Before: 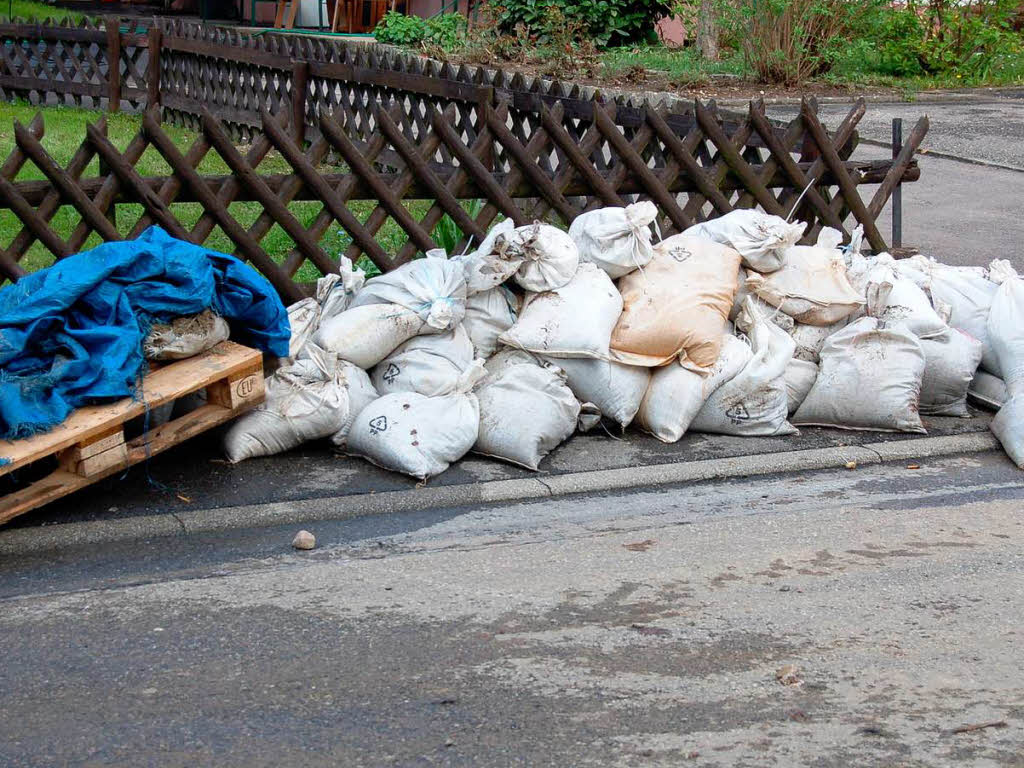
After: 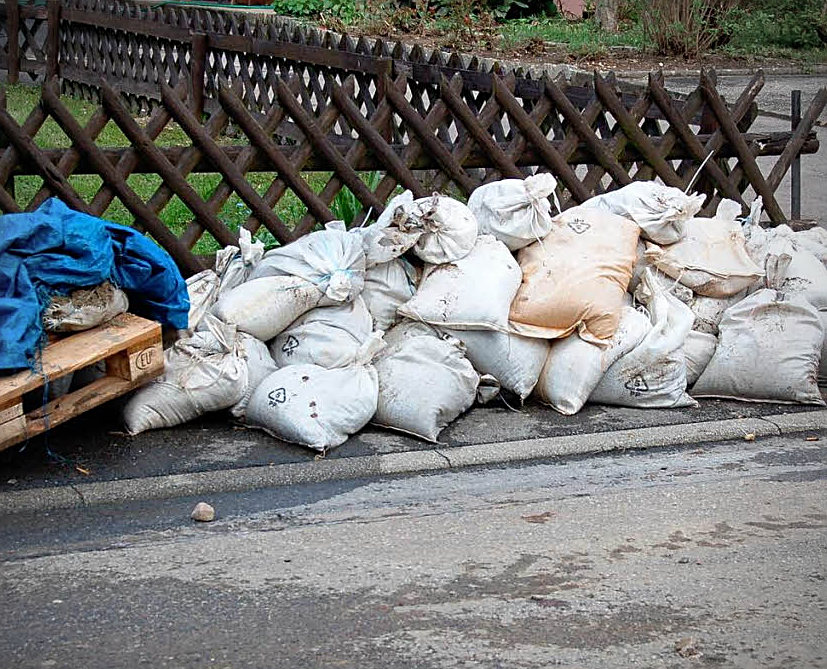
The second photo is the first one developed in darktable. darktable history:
sharpen: on, module defaults
crop: left 9.947%, top 3.663%, right 9.263%, bottom 9.124%
vignetting: fall-off start 79.83%, center (-0.08, 0.065)
